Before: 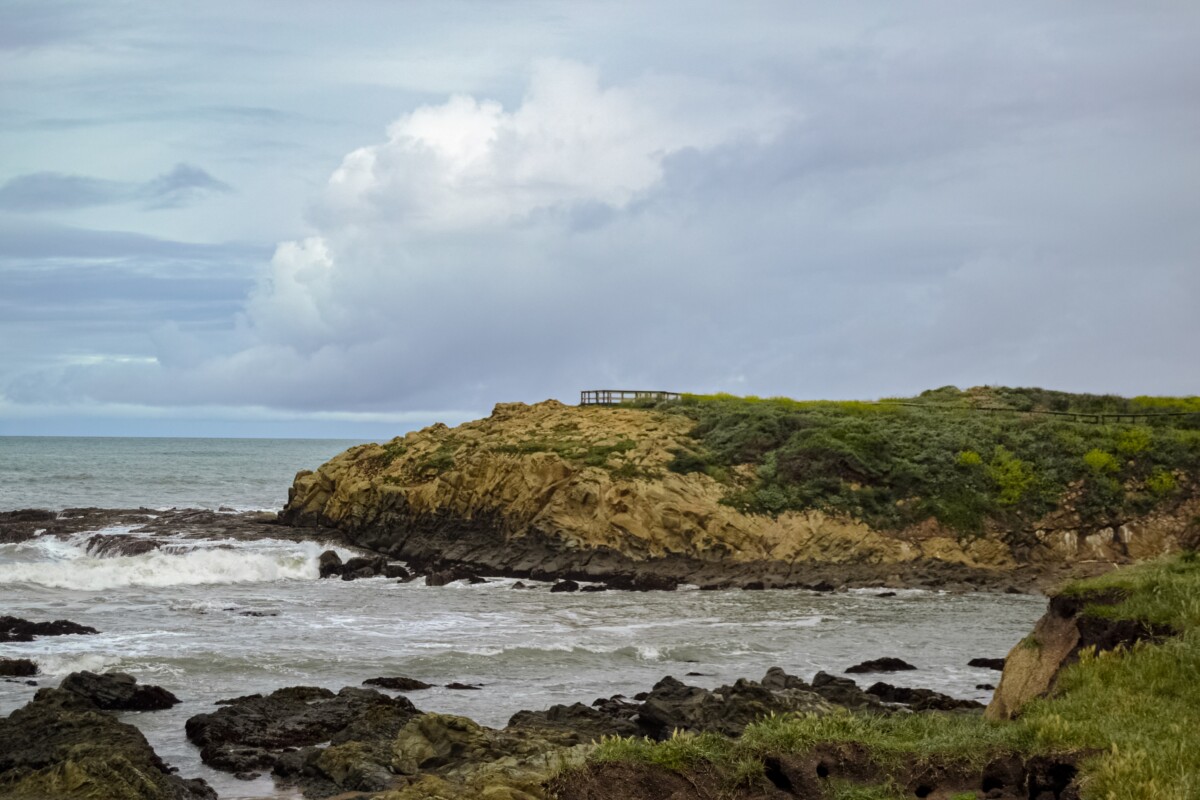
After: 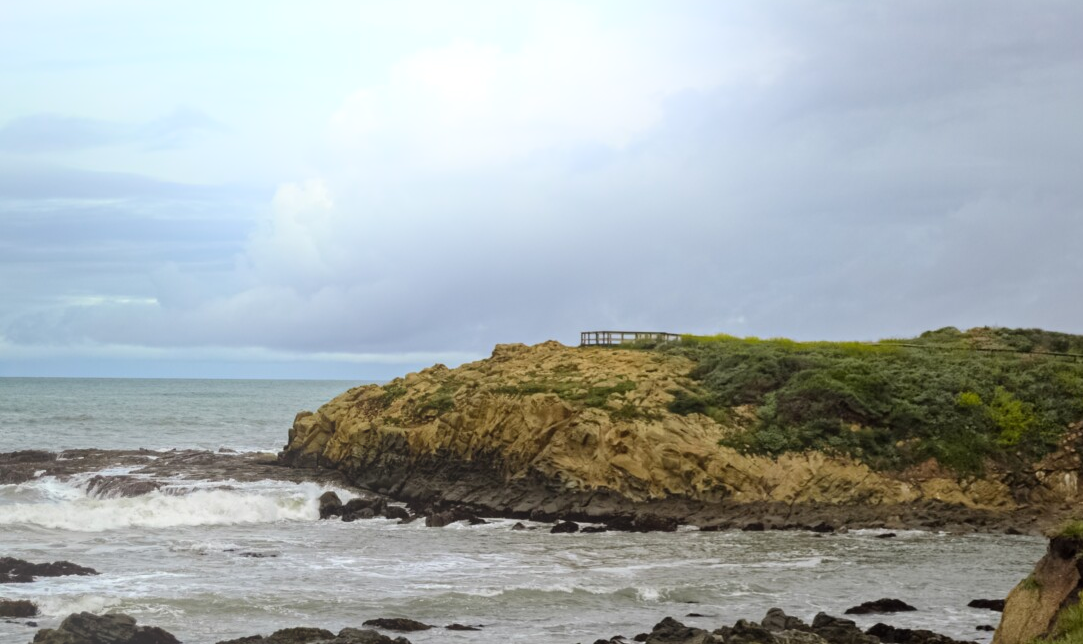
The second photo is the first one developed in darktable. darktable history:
crop: top 7.49%, right 9.717%, bottom 11.943%
bloom: on, module defaults
